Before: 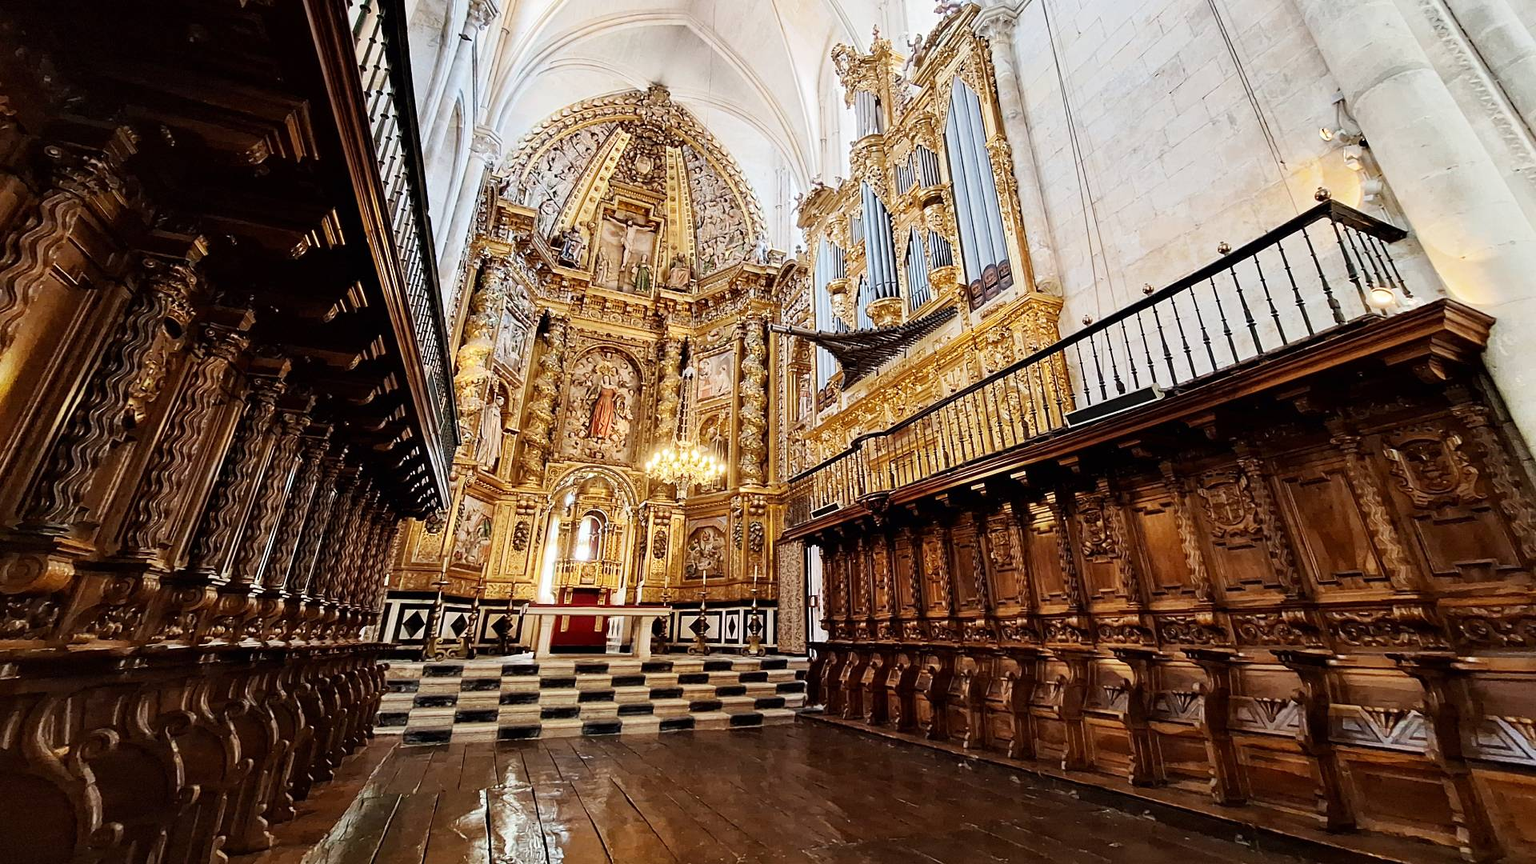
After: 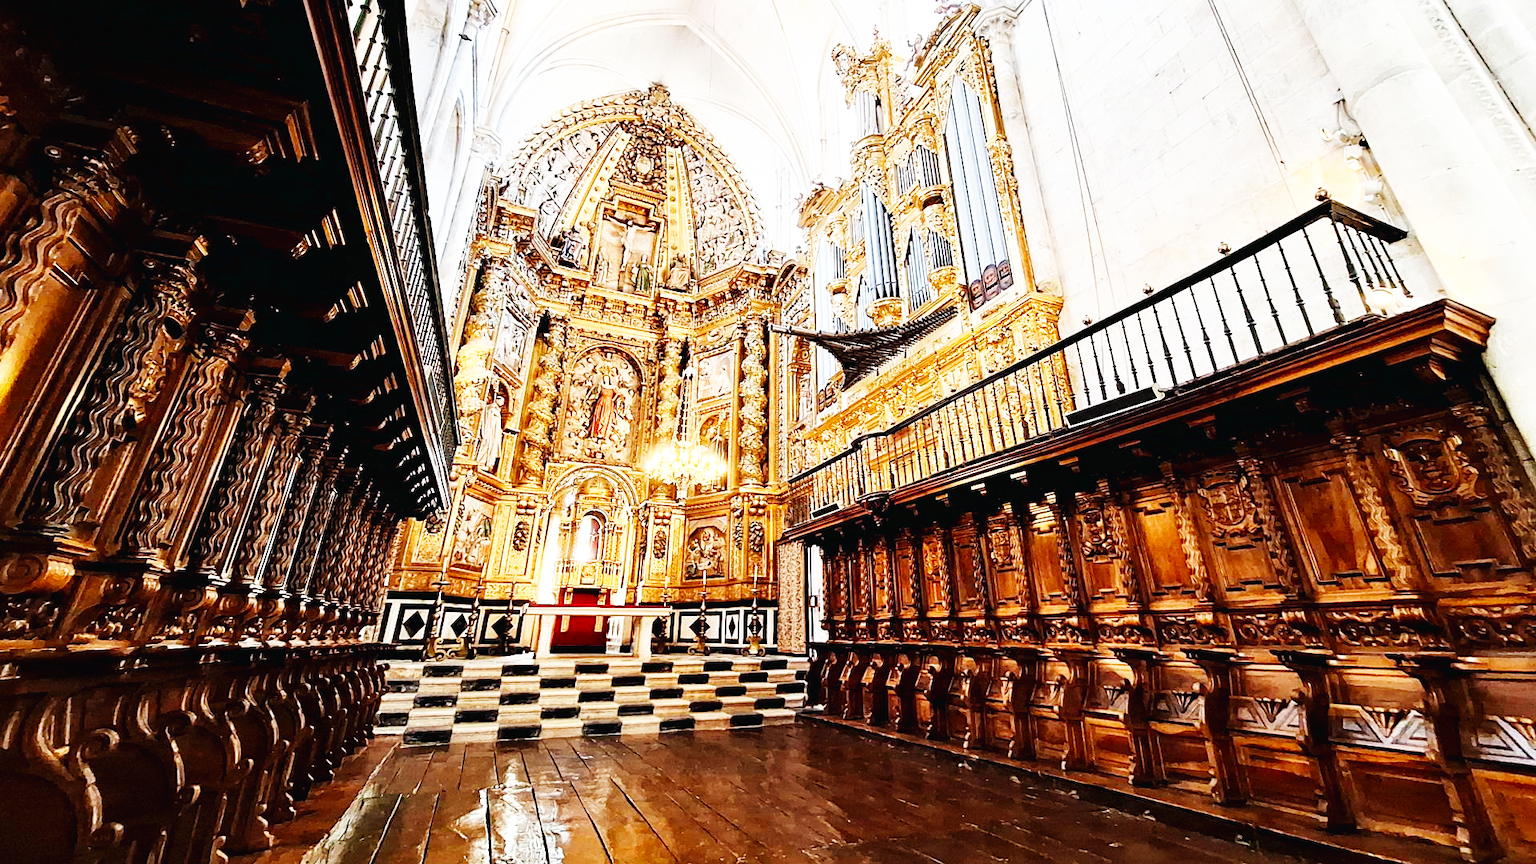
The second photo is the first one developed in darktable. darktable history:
base curve: curves: ch0 [(0, 0.003) (0.001, 0.002) (0.006, 0.004) (0.02, 0.022) (0.048, 0.086) (0.094, 0.234) (0.162, 0.431) (0.258, 0.629) (0.385, 0.8) (0.548, 0.918) (0.751, 0.988) (1, 1)], preserve colors none
tone equalizer: on, module defaults
